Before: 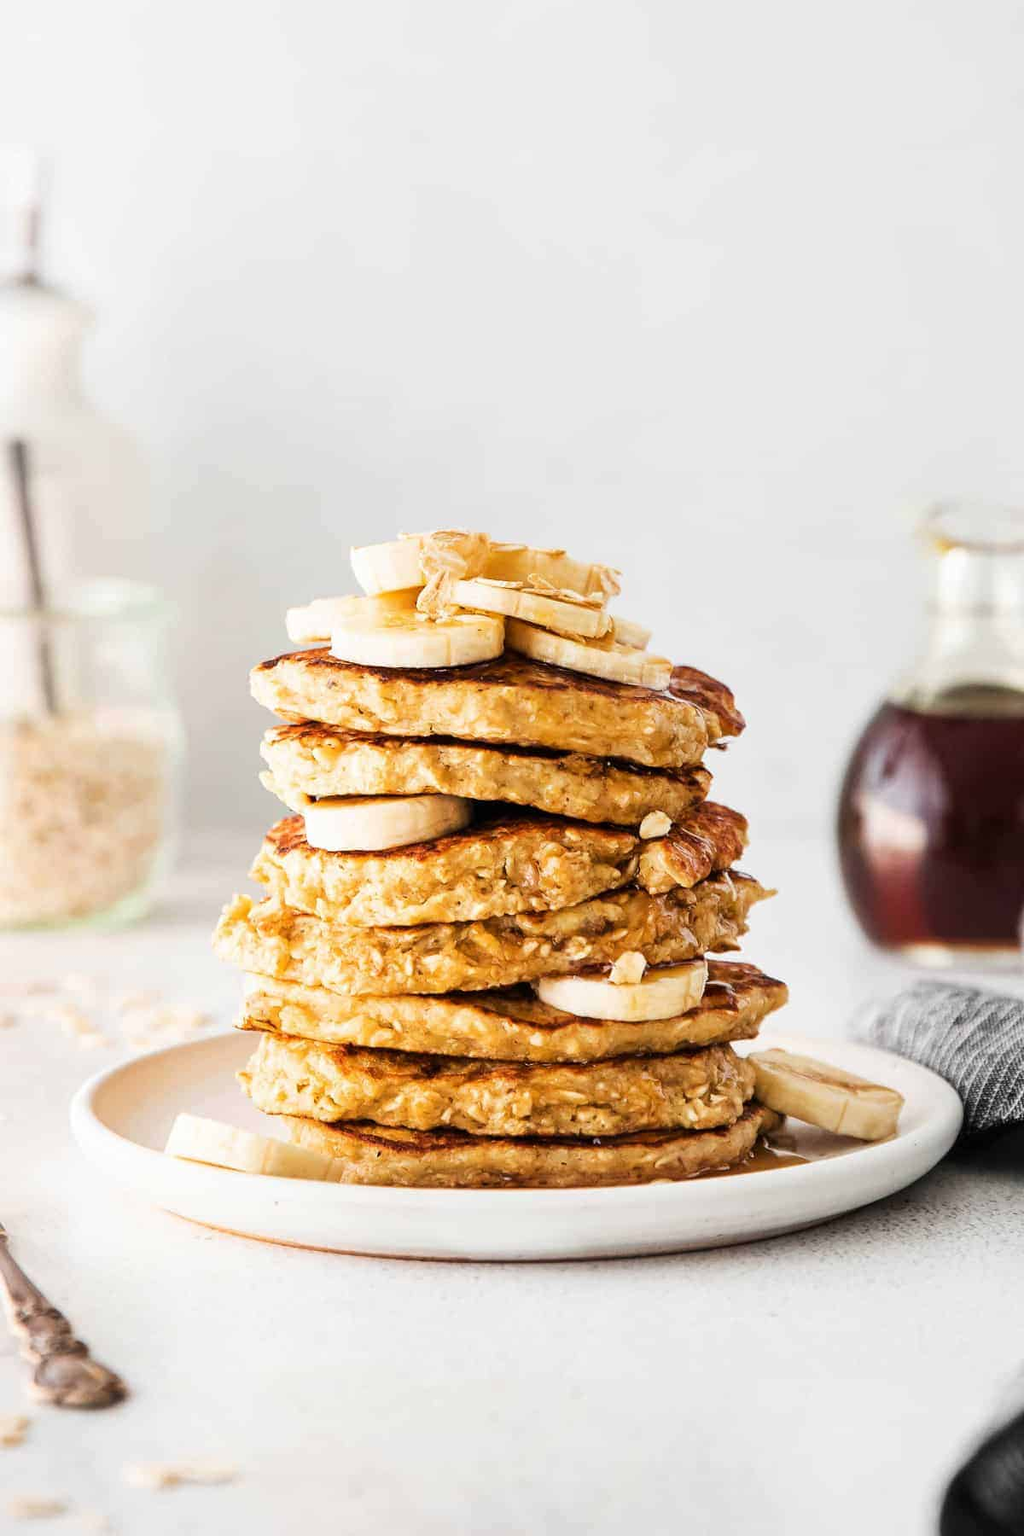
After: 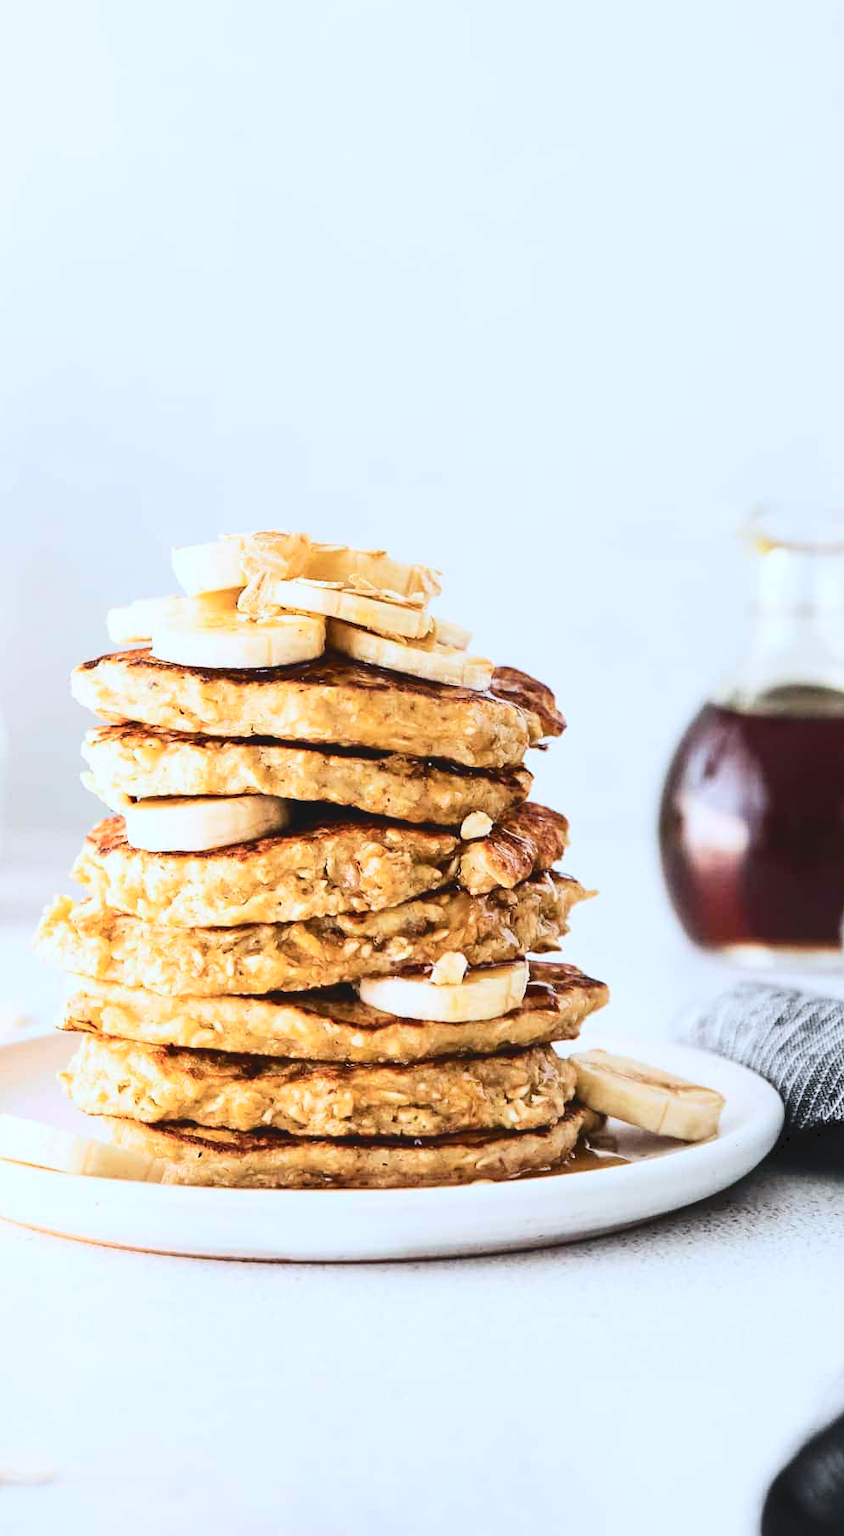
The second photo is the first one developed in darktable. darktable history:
tone curve: curves: ch0 [(0, 0) (0.003, 0.072) (0.011, 0.077) (0.025, 0.082) (0.044, 0.094) (0.069, 0.106) (0.1, 0.125) (0.136, 0.145) (0.177, 0.173) (0.224, 0.216) (0.277, 0.281) (0.335, 0.356) (0.399, 0.436) (0.468, 0.53) (0.543, 0.629) (0.623, 0.724) (0.709, 0.808) (0.801, 0.88) (0.898, 0.941) (1, 1)], color space Lab, independent channels, preserve colors none
color calibration: gray › normalize channels true, x 0.37, y 0.382, temperature 4316.54 K, gamut compression 0.002
crop: left 17.503%, bottom 0.049%
